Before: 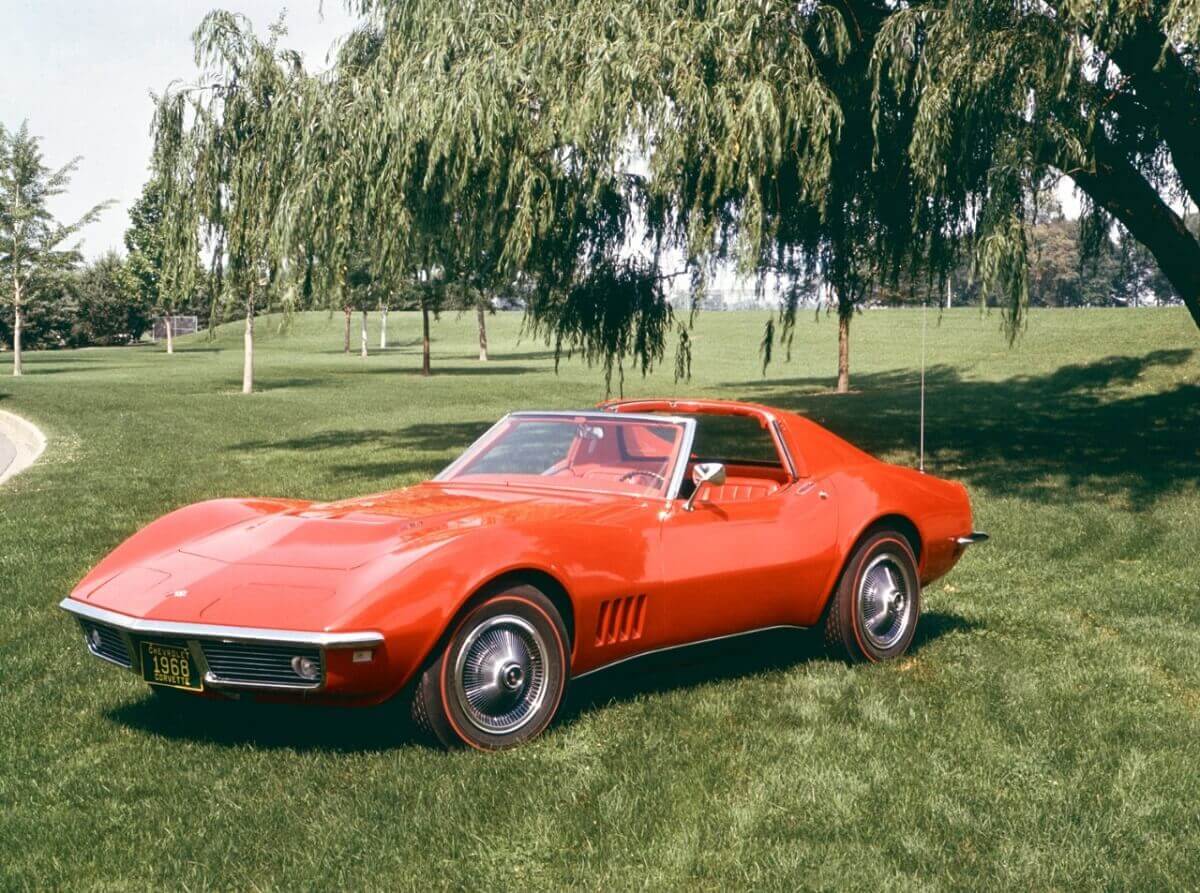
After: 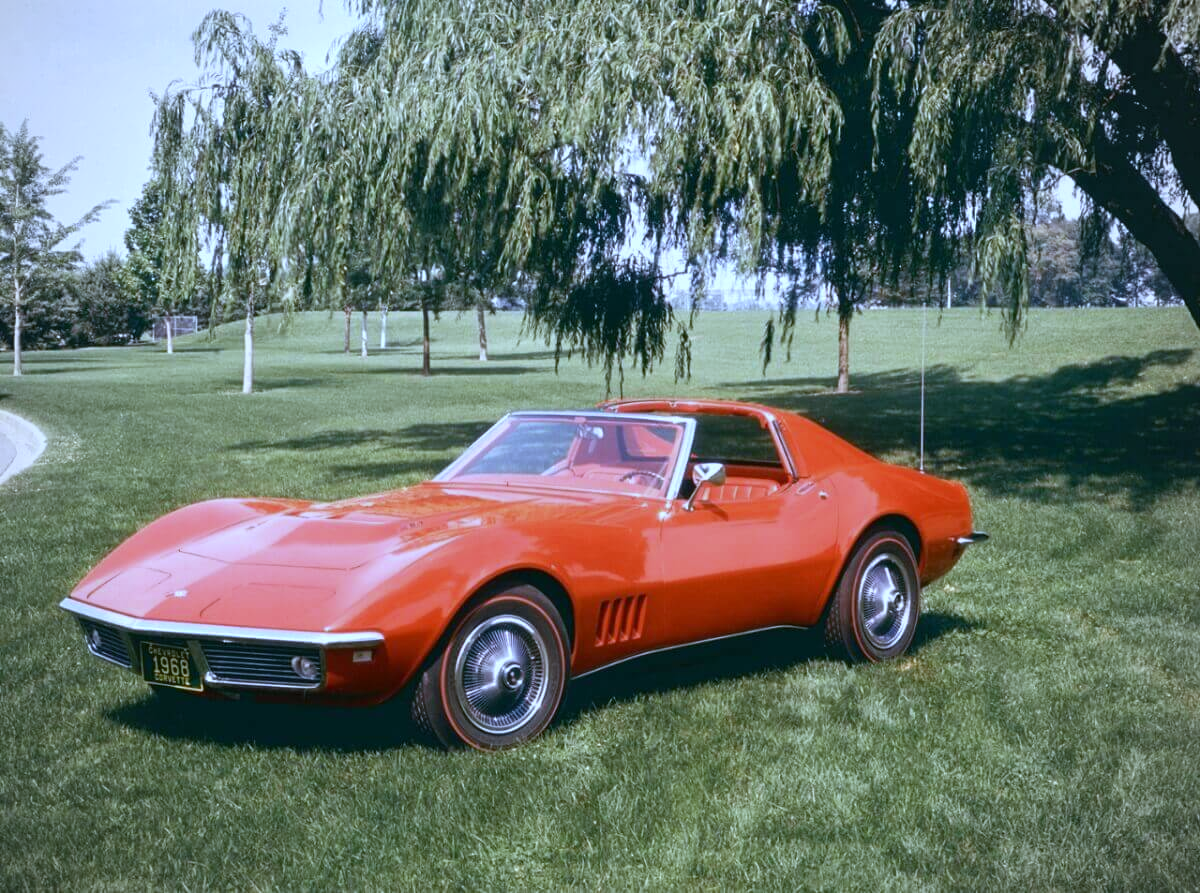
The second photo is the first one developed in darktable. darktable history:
white balance: red 0.871, blue 1.249
vignetting: fall-off radius 60.92%
